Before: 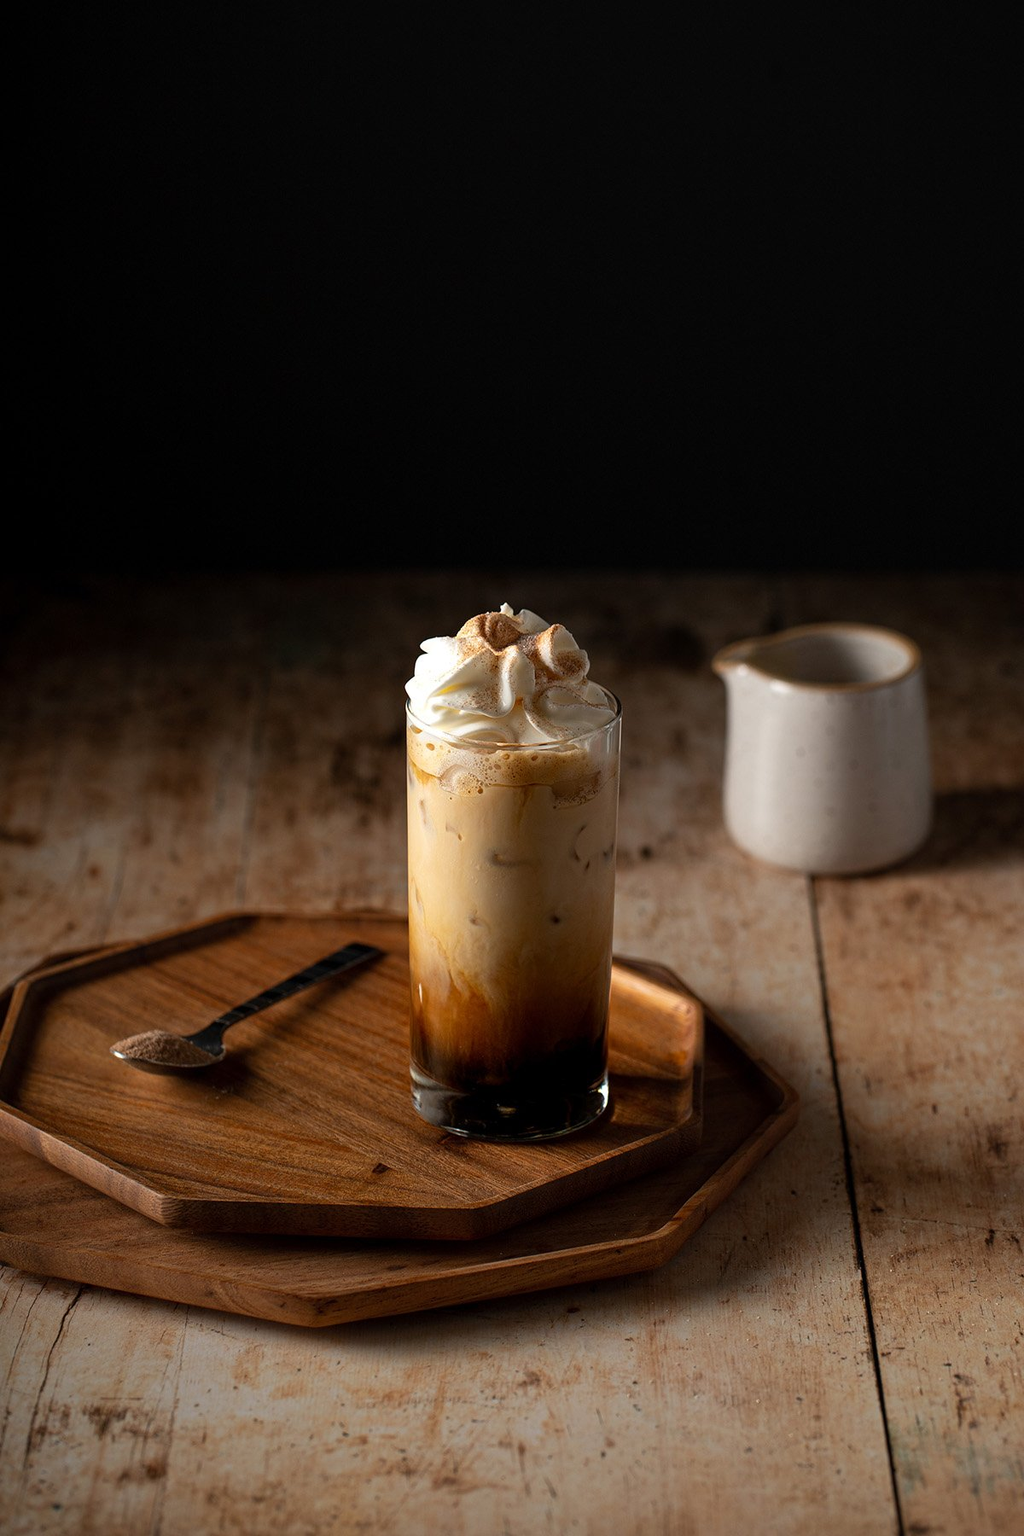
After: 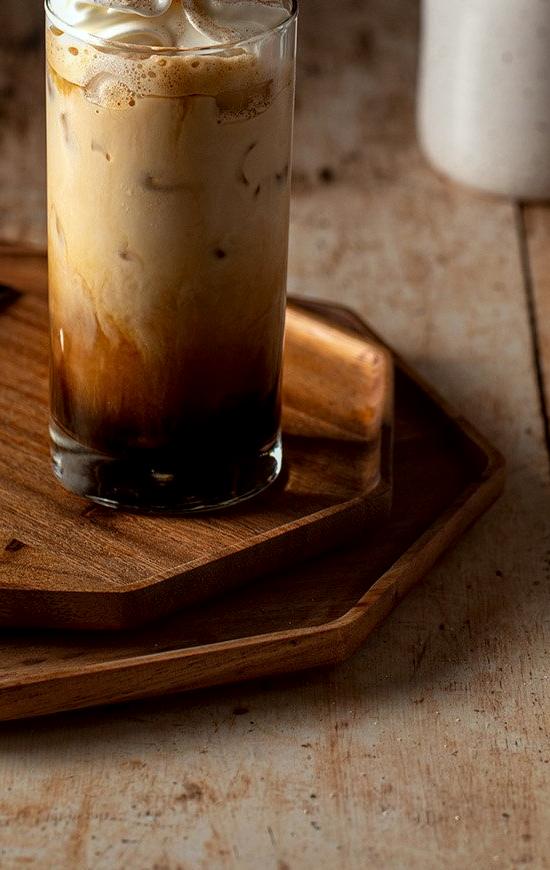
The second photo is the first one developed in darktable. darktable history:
tone equalizer: on, module defaults
local contrast: on, module defaults
crop: left 35.976%, top 45.819%, right 18.162%, bottom 5.807%
color correction: highlights a* -2.73, highlights b* -2.09, shadows a* 2.41, shadows b* 2.73
